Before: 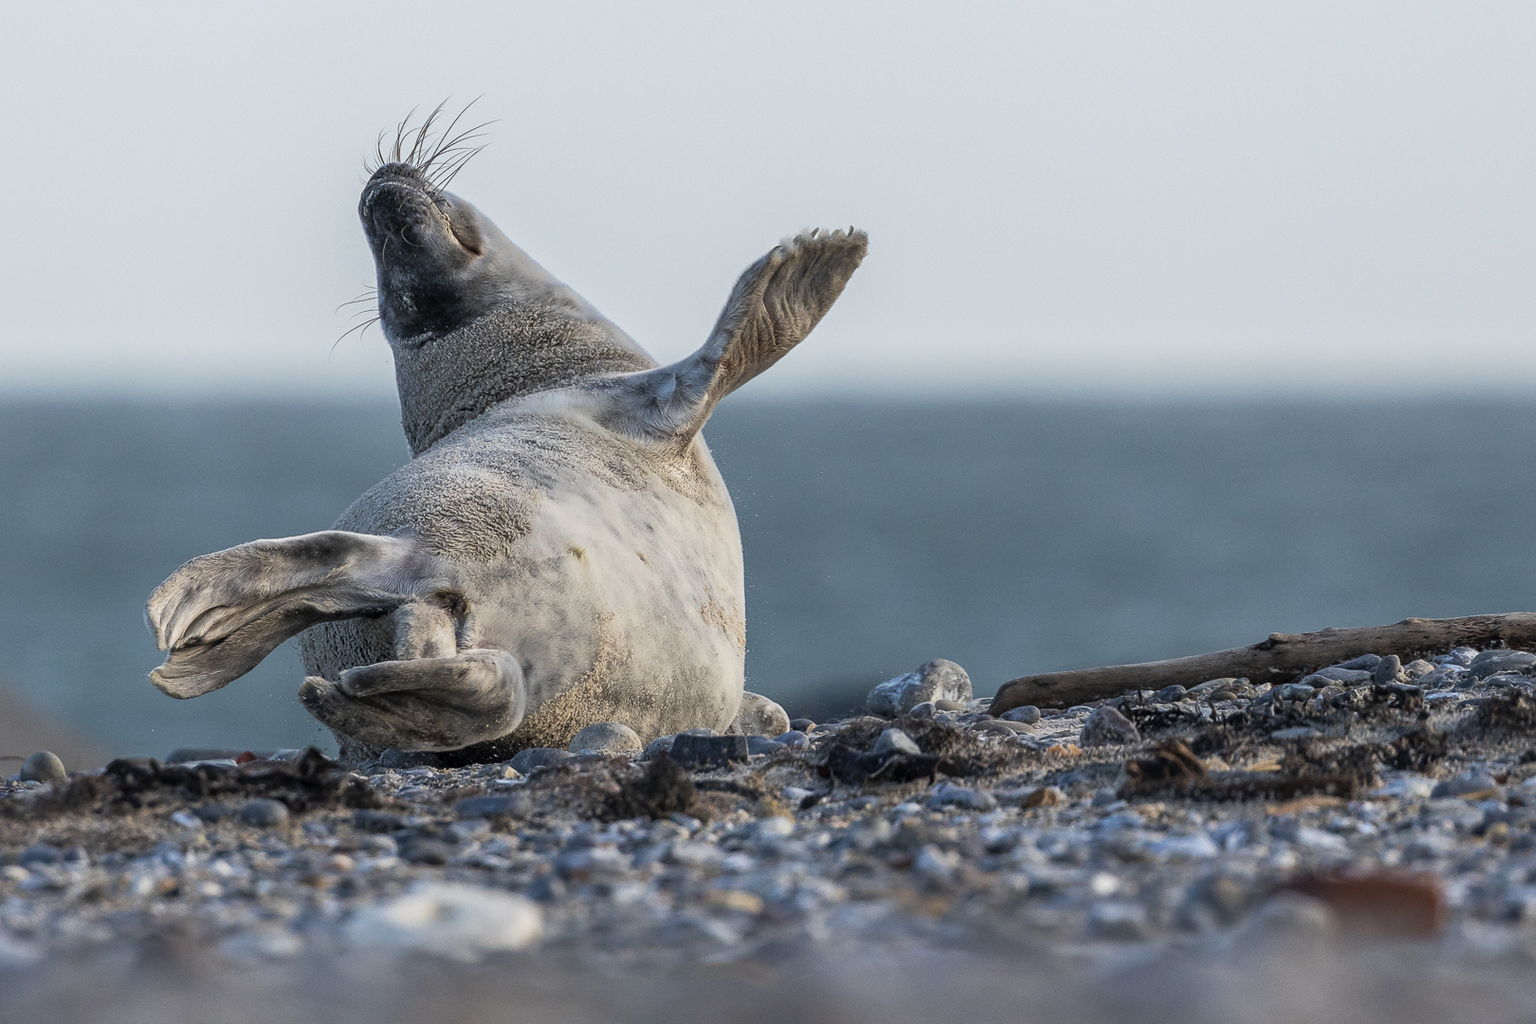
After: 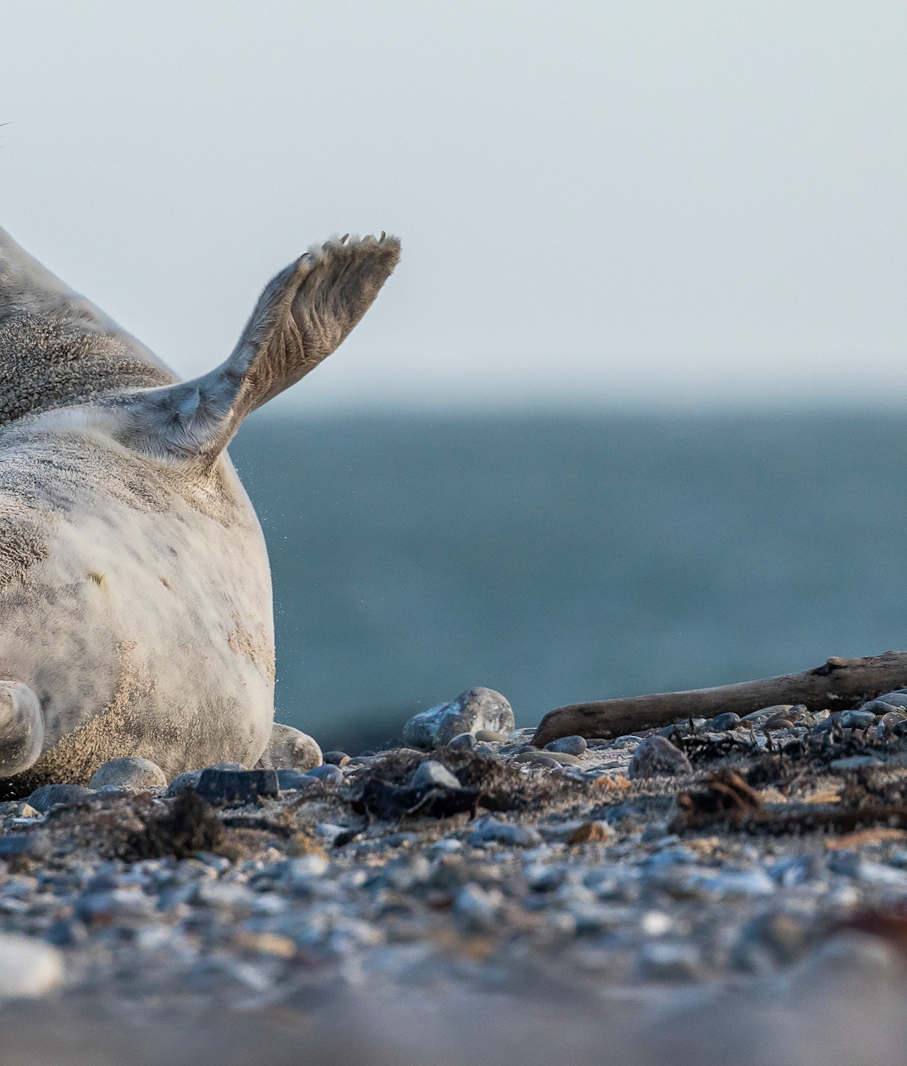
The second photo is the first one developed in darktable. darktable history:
rotate and perspective: rotation -0.45°, automatic cropping original format, crop left 0.008, crop right 0.992, crop top 0.012, crop bottom 0.988
crop: left 31.458%, top 0%, right 11.876%
